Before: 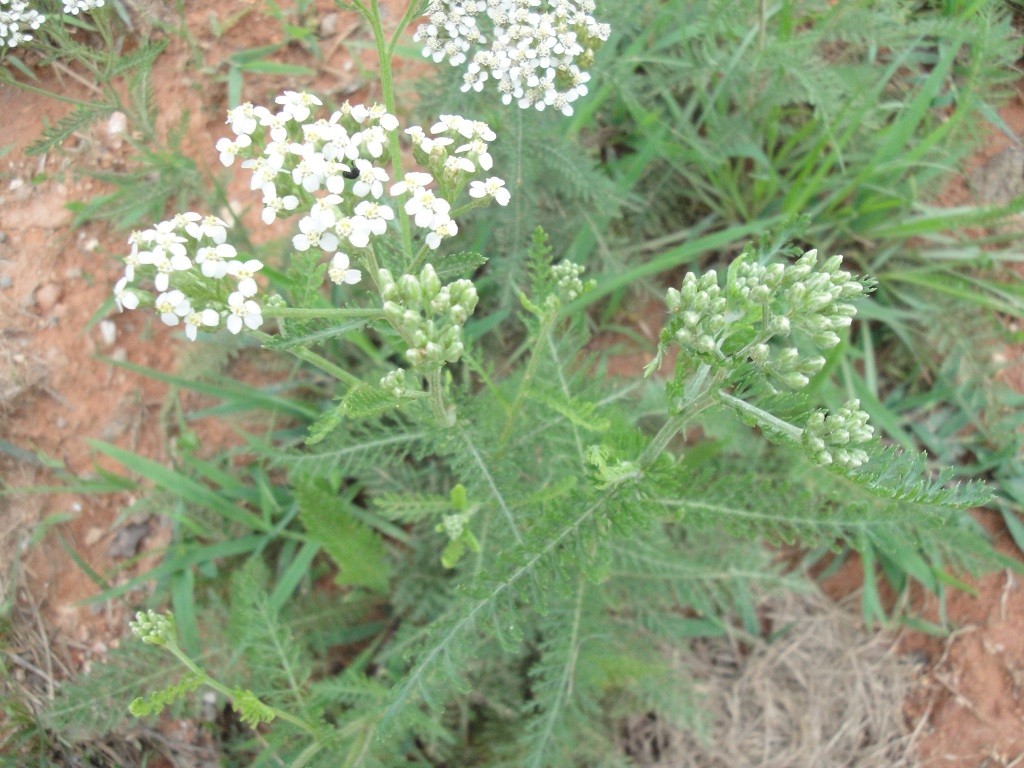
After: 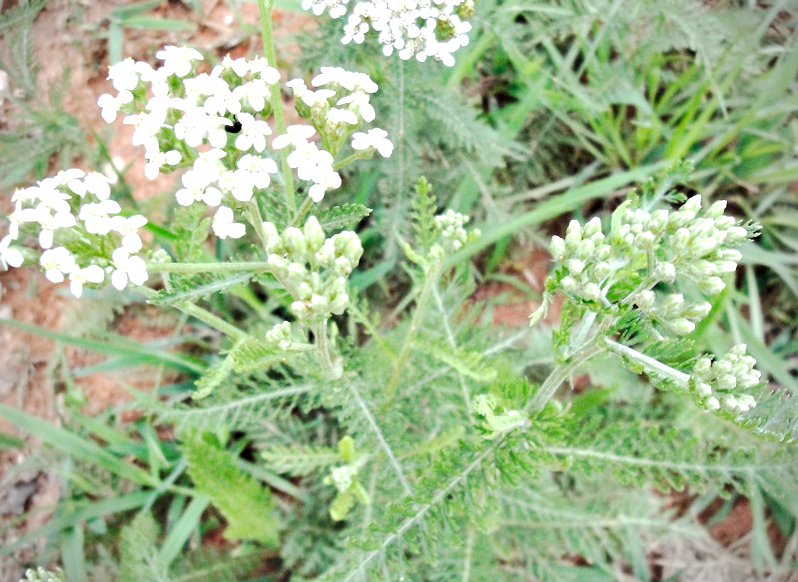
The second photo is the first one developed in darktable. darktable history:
exposure: exposure 0.29 EV, compensate highlight preservation false
vignetting: on, module defaults
crop and rotate: left 10.77%, top 5.1%, right 10.41%, bottom 16.76%
rotate and perspective: rotation -1°, crop left 0.011, crop right 0.989, crop top 0.025, crop bottom 0.975
contrast equalizer: octaves 7, y [[0.627 ×6], [0.563 ×6], [0 ×6], [0 ×6], [0 ×6]]
tone curve: curves: ch0 [(0, 0) (0.003, 0.019) (0.011, 0.022) (0.025, 0.029) (0.044, 0.041) (0.069, 0.06) (0.1, 0.09) (0.136, 0.123) (0.177, 0.163) (0.224, 0.206) (0.277, 0.268) (0.335, 0.35) (0.399, 0.436) (0.468, 0.526) (0.543, 0.624) (0.623, 0.713) (0.709, 0.779) (0.801, 0.845) (0.898, 0.912) (1, 1)], preserve colors none
